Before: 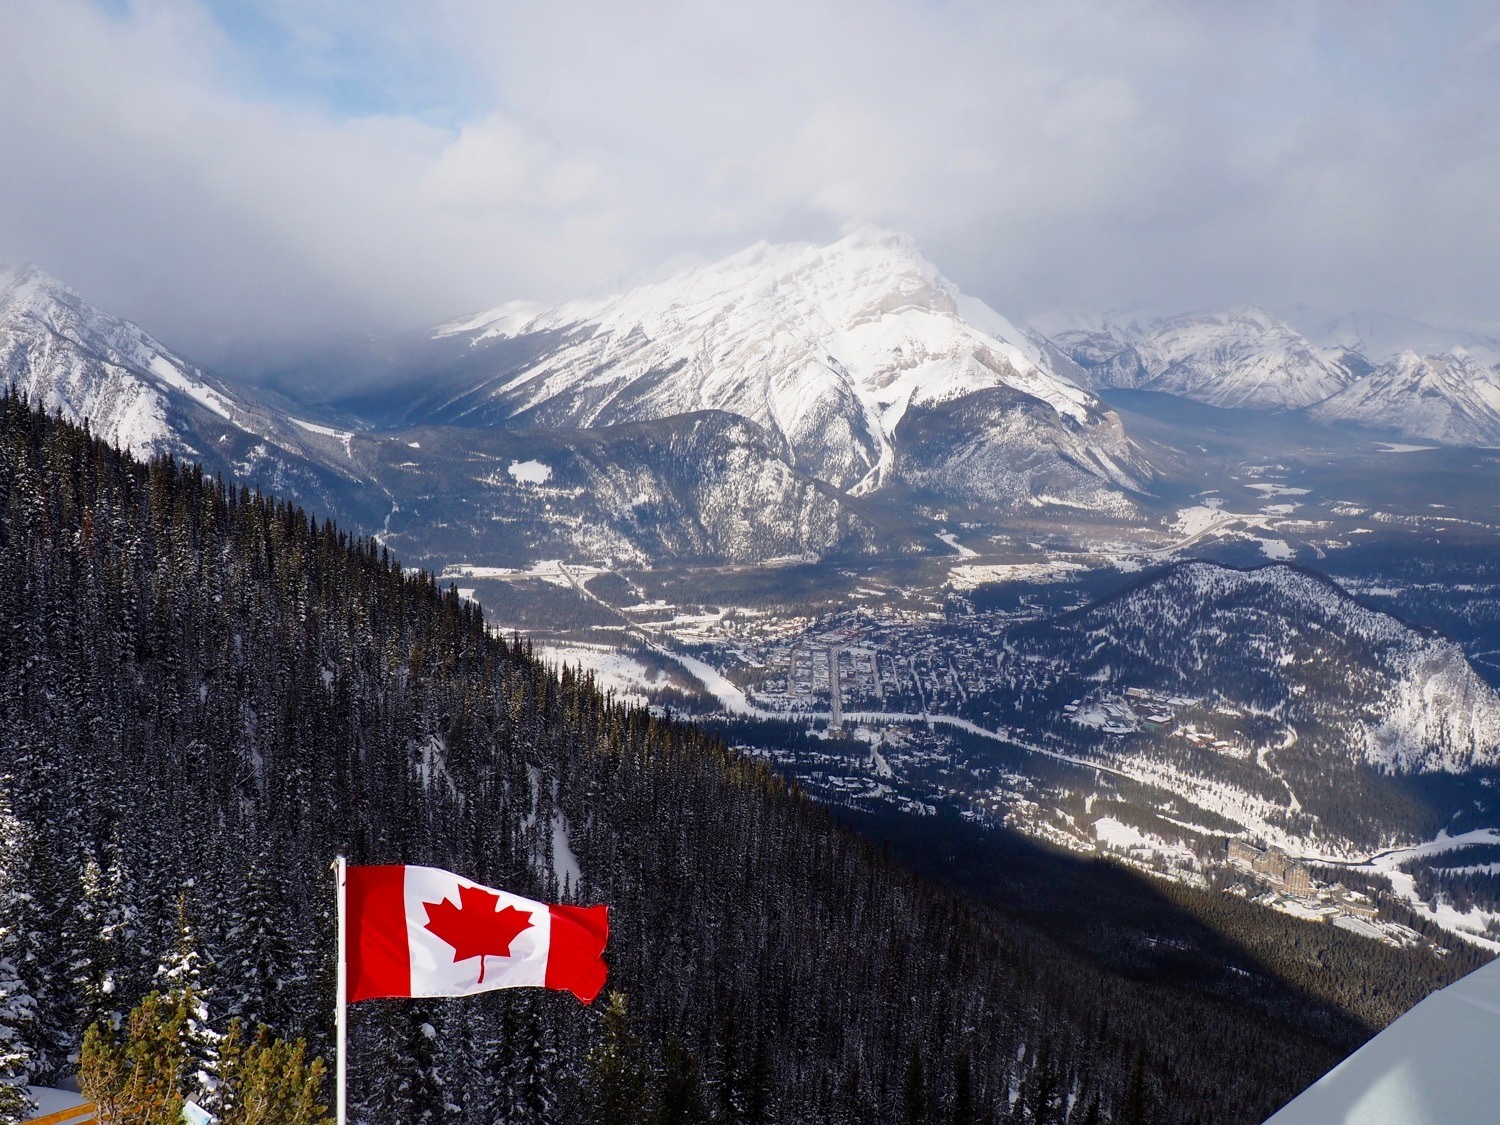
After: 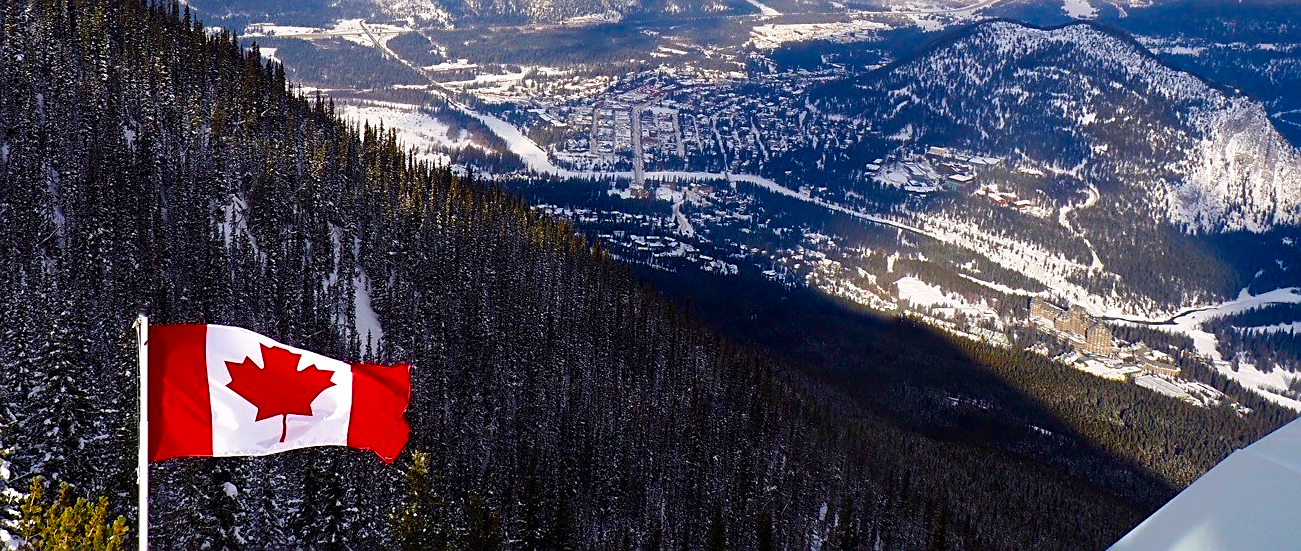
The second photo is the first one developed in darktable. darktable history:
sharpen: on, module defaults
crop and rotate: left 13.257%, top 48.111%, bottom 2.864%
color balance rgb: highlights gain › chroma 0.106%, highlights gain › hue 332.04°, linear chroma grading › global chroma 22.968%, perceptual saturation grading › global saturation 27.591%, perceptual saturation grading › highlights -25.12%, perceptual saturation grading › shadows 25.884%, perceptual brilliance grading › highlights 6.221%, perceptual brilliance grading › mid-tones 17.993%, perceptual brilliance grading › shadows -5.26%
